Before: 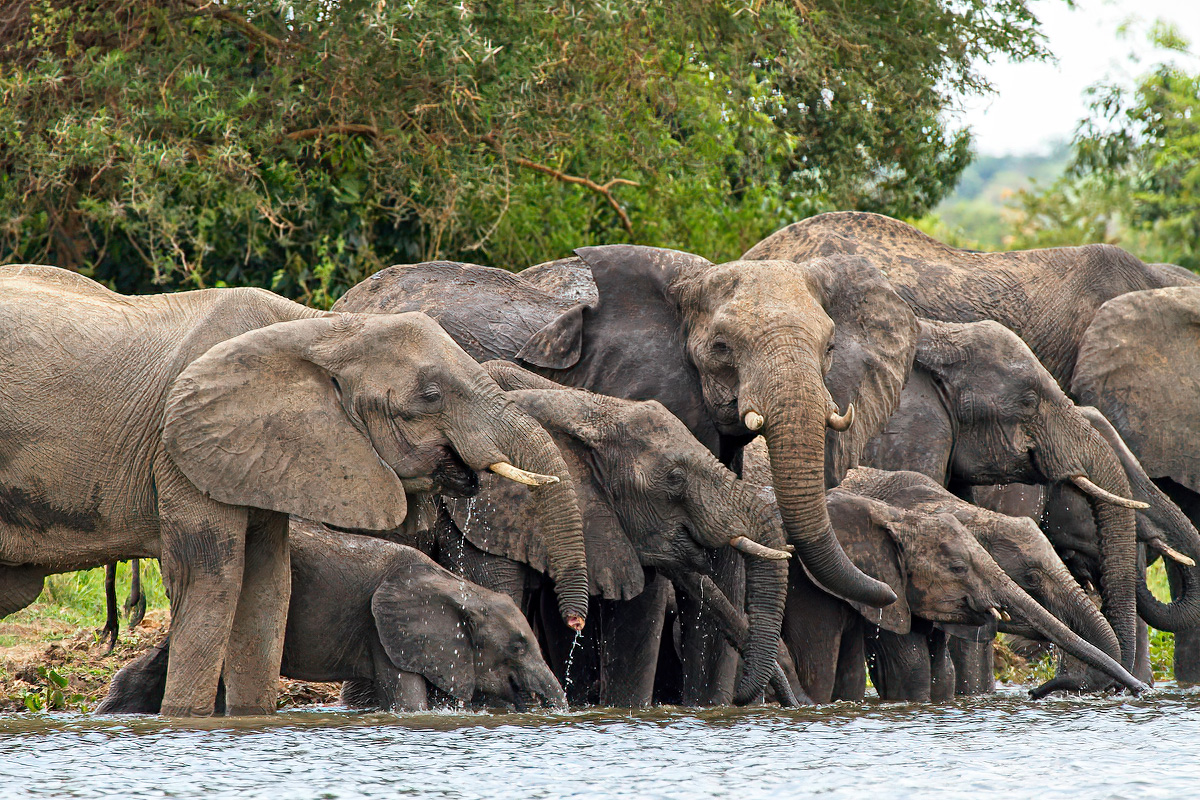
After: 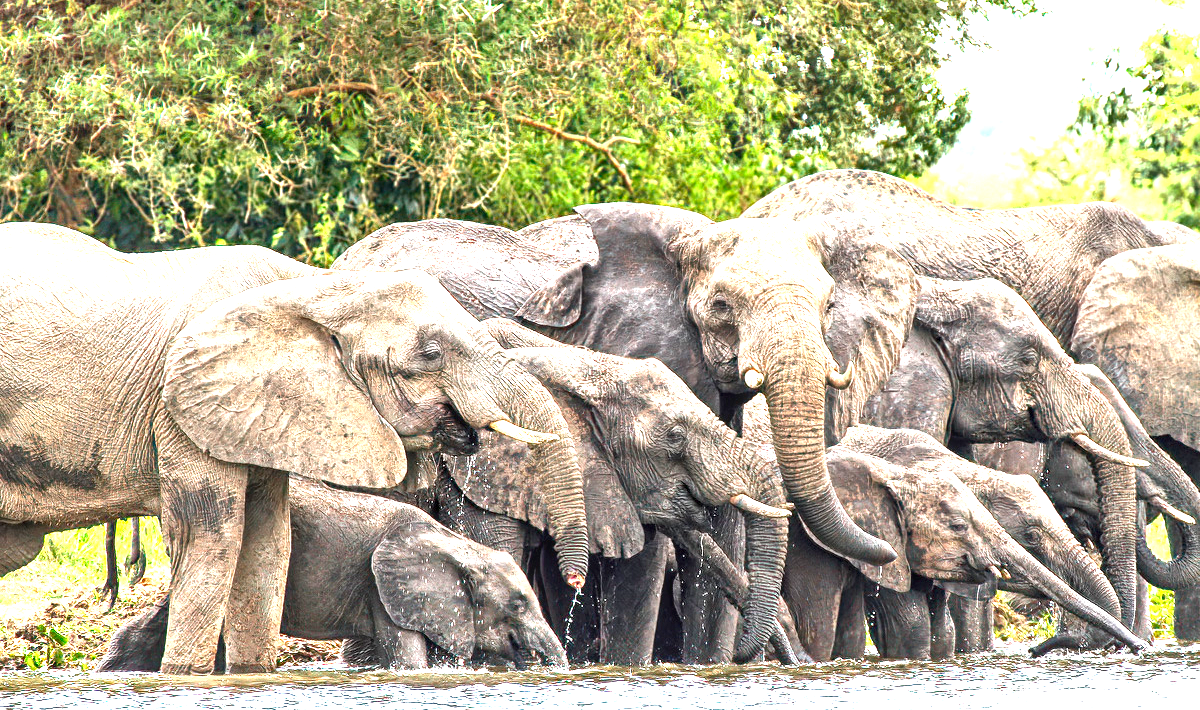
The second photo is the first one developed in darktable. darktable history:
shadows and highlights: shadows 37.77, highlights -27.27, soften with gaussian
exposure: black level correction 0, exposure 1.969 EV, compensate highlight preservation false
local contrast: detail 130%
crop and rotate: top 5.47%, bottom 5.717%
